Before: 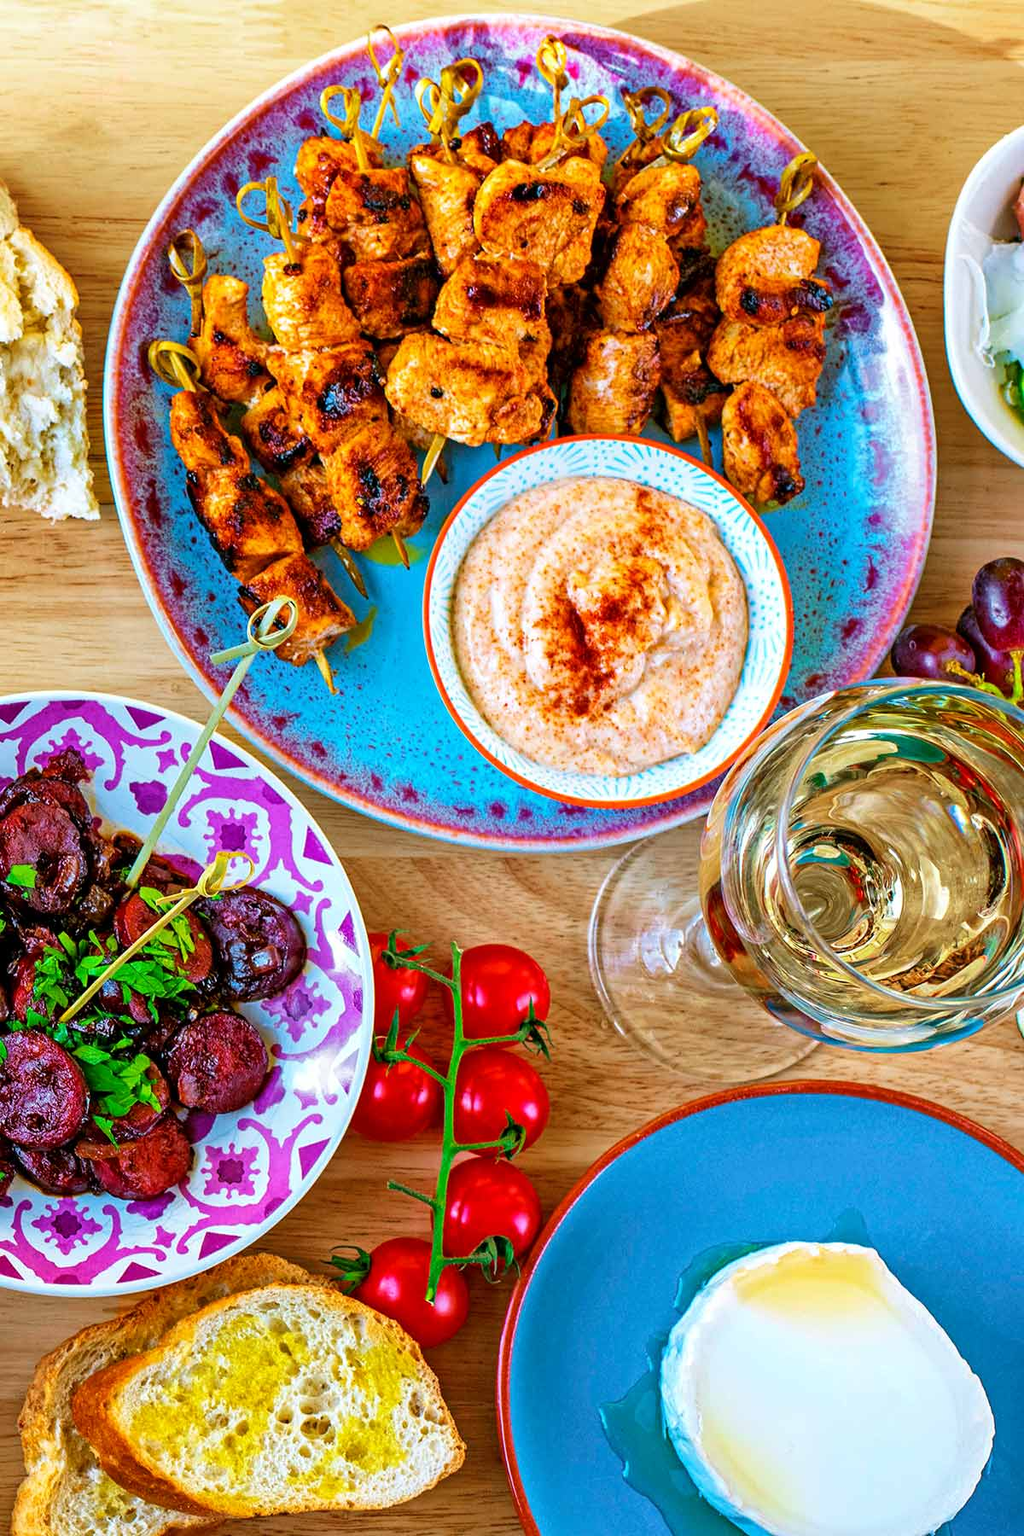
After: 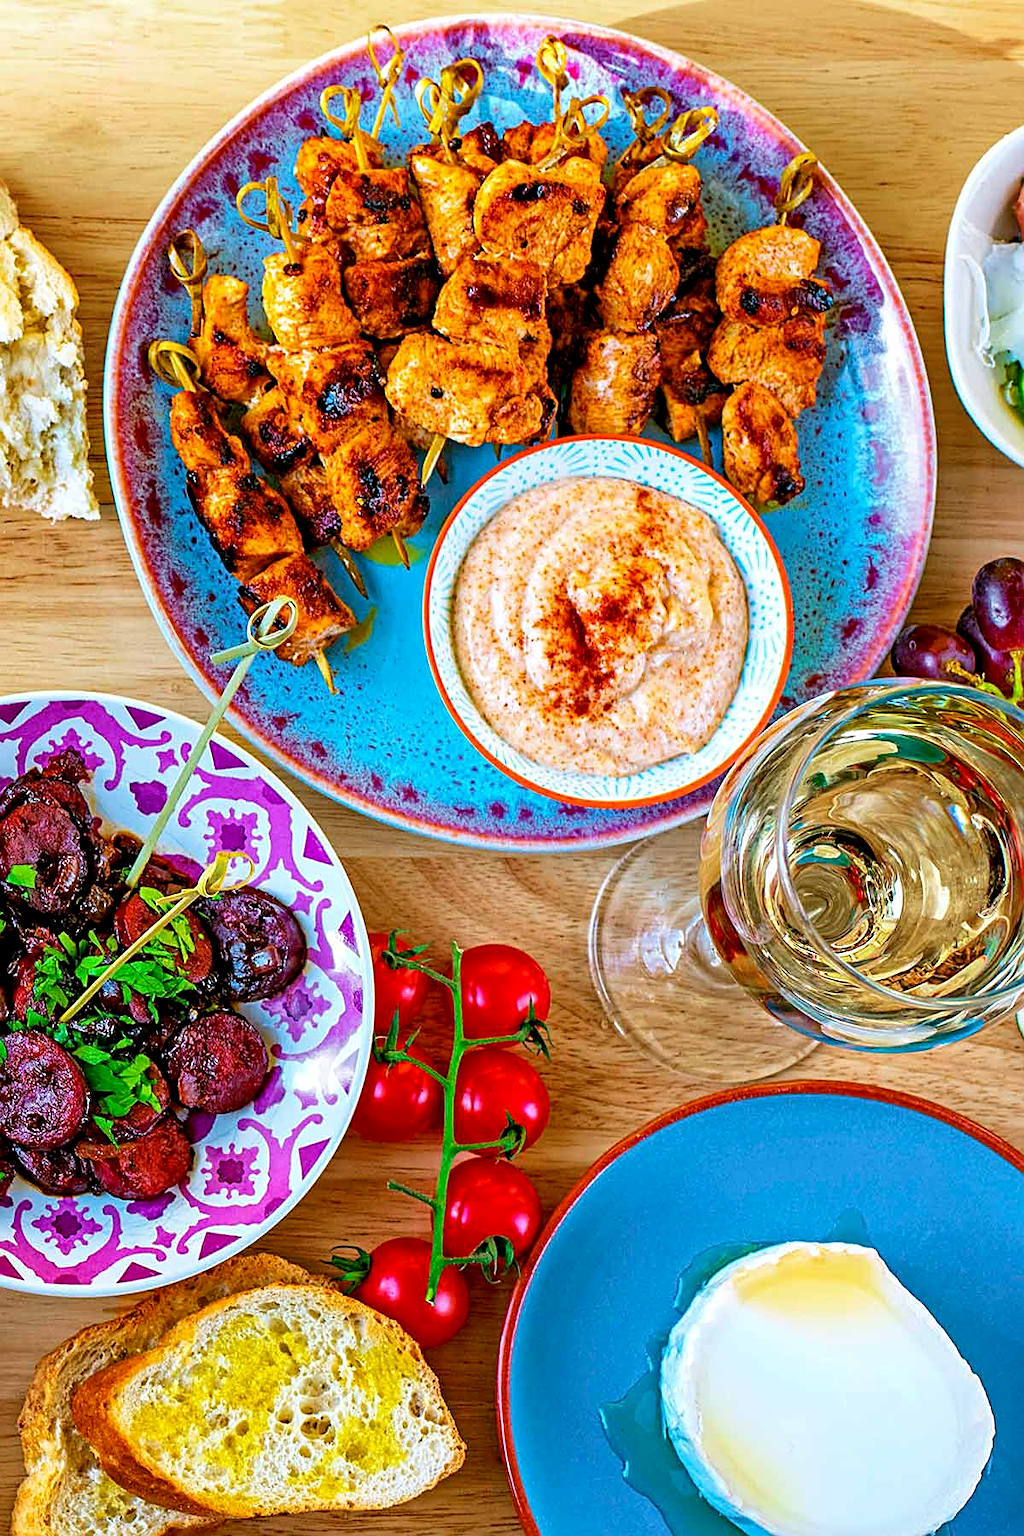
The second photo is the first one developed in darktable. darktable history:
exposure: black level correction 0.005, exposure 0.015 EV, compensate exposure bias true, compensate highlight preservation false
sharpen: on, module defaults
